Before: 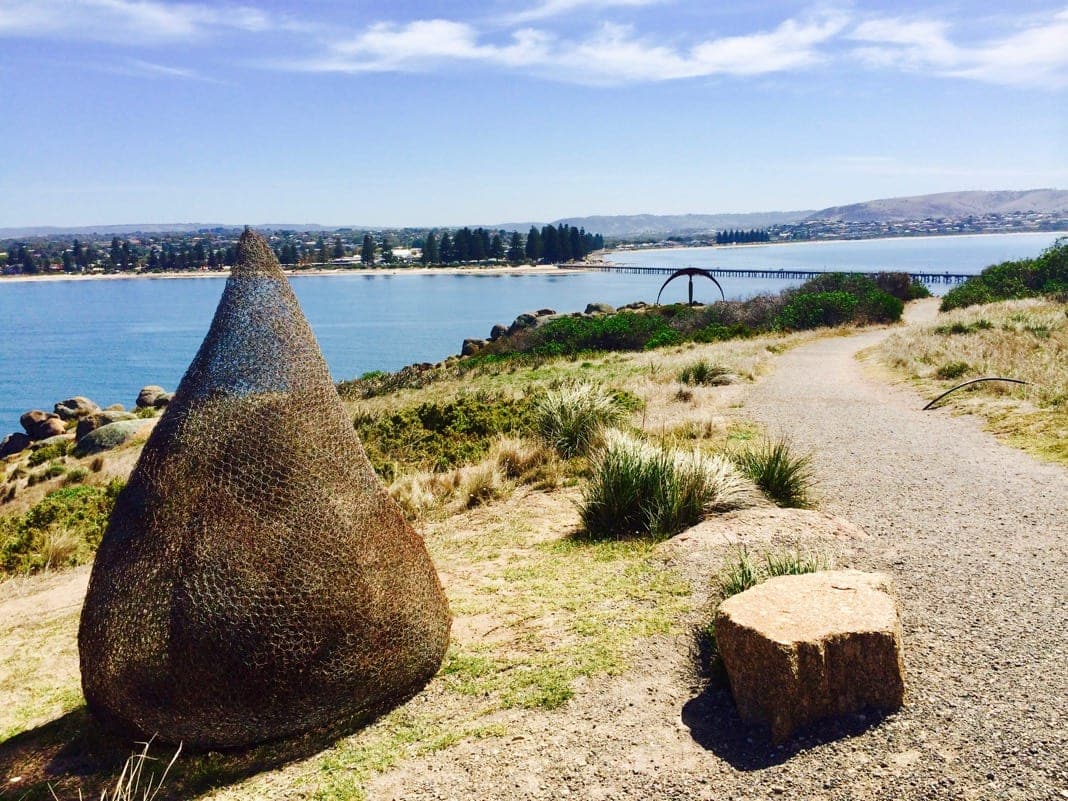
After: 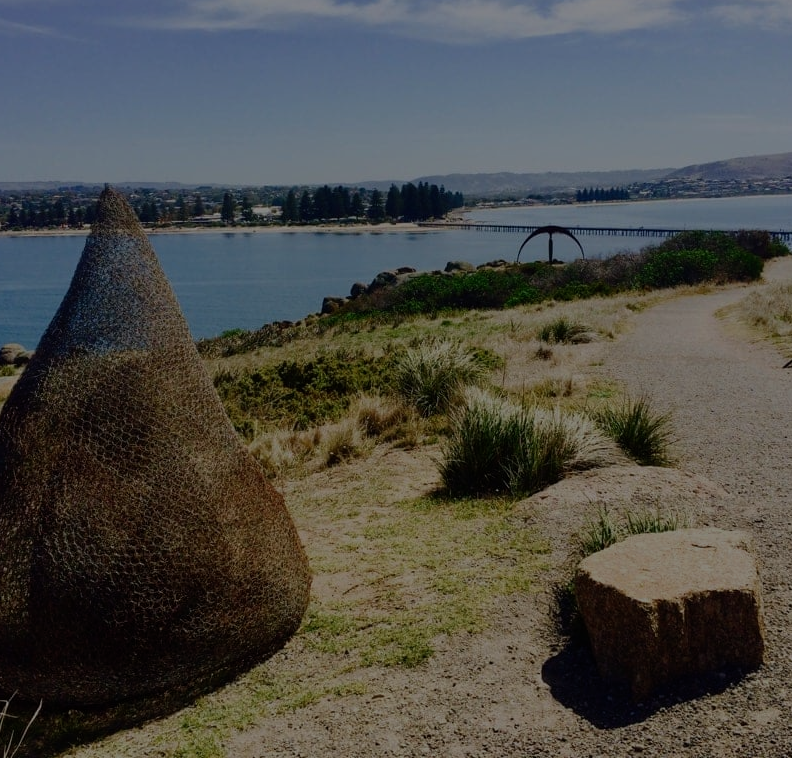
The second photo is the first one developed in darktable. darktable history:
exposure: exposure -2.002 EV, compensate highlight preservation false
crop and rotate: left 13.15%, top 5.251%, right 12.609%
